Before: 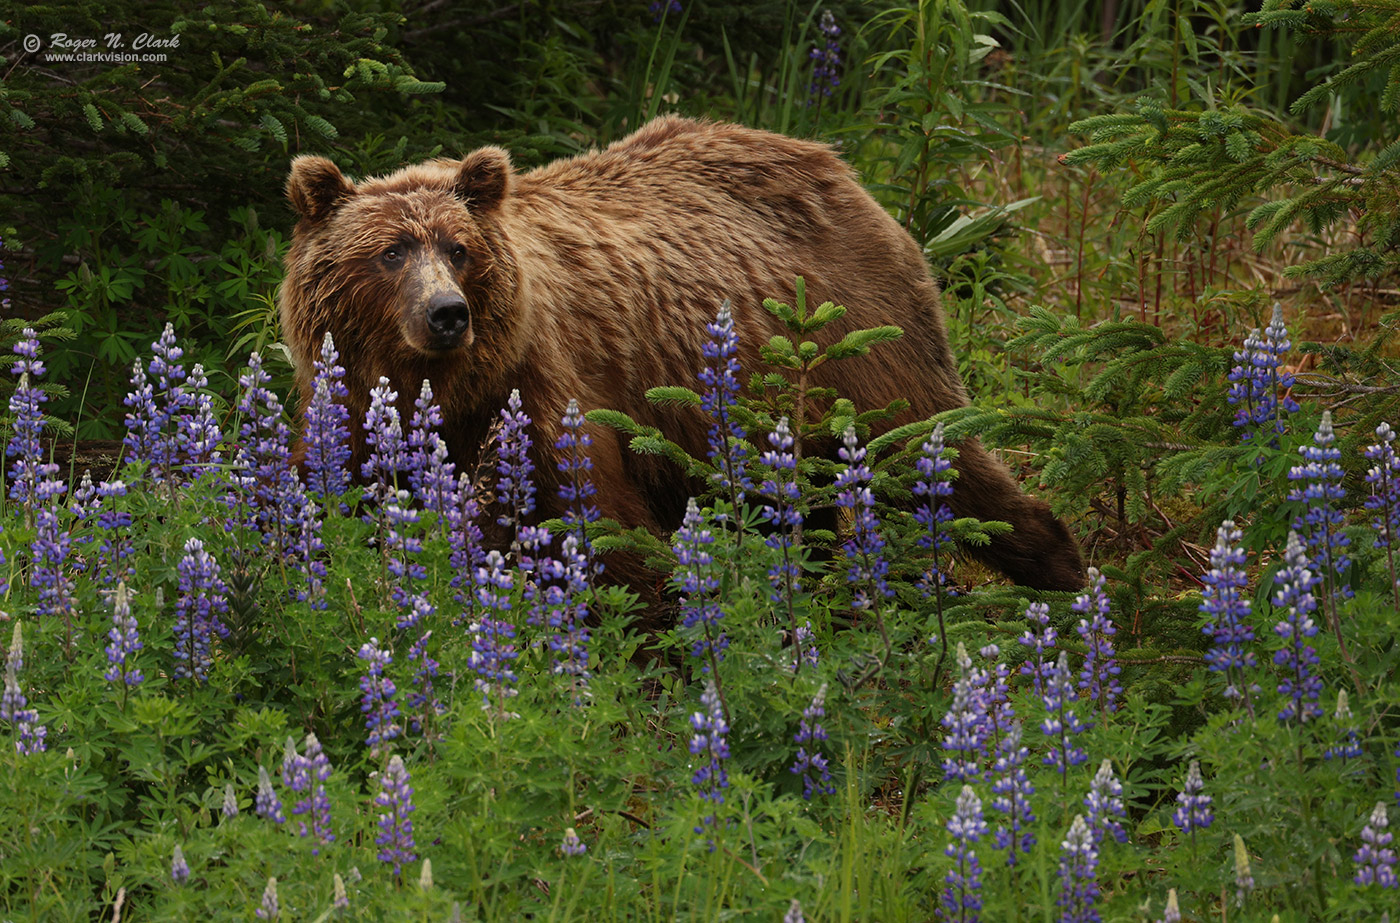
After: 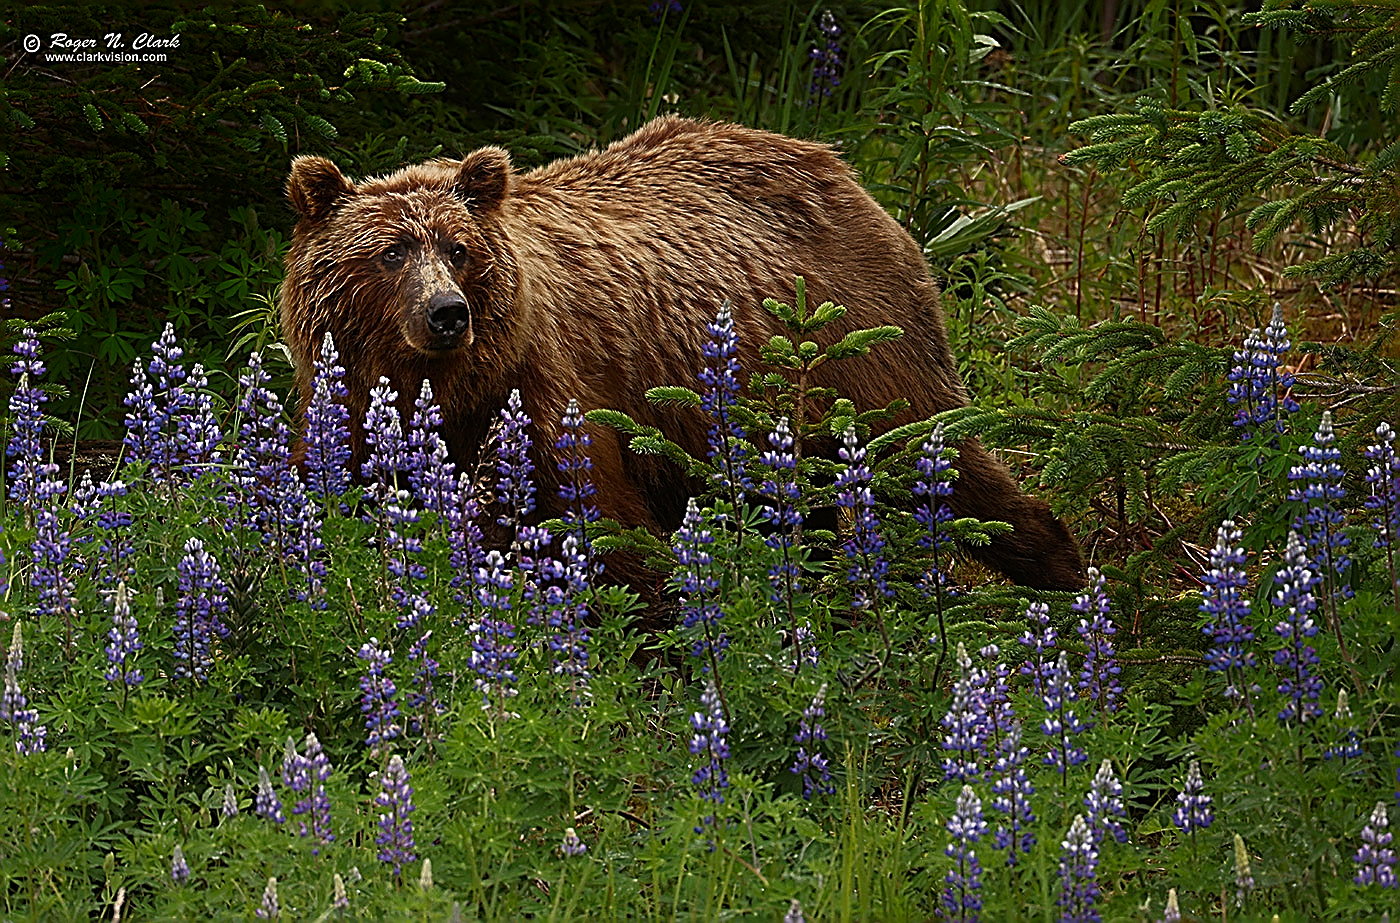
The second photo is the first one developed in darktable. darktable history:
shadows and highlights: shadows -54.3, highlights 86.09, soften with gaussian
sharpen: amount 2
